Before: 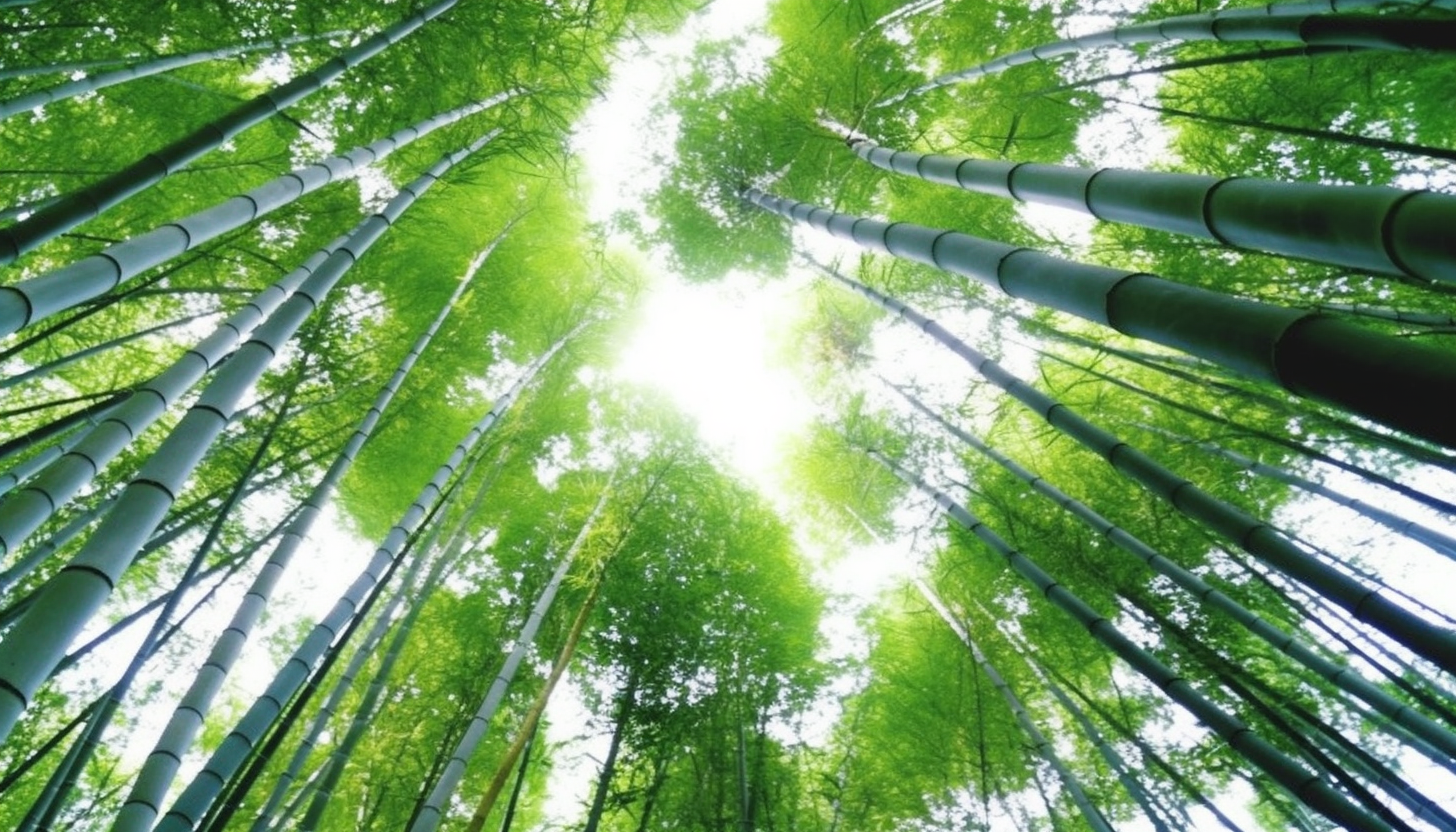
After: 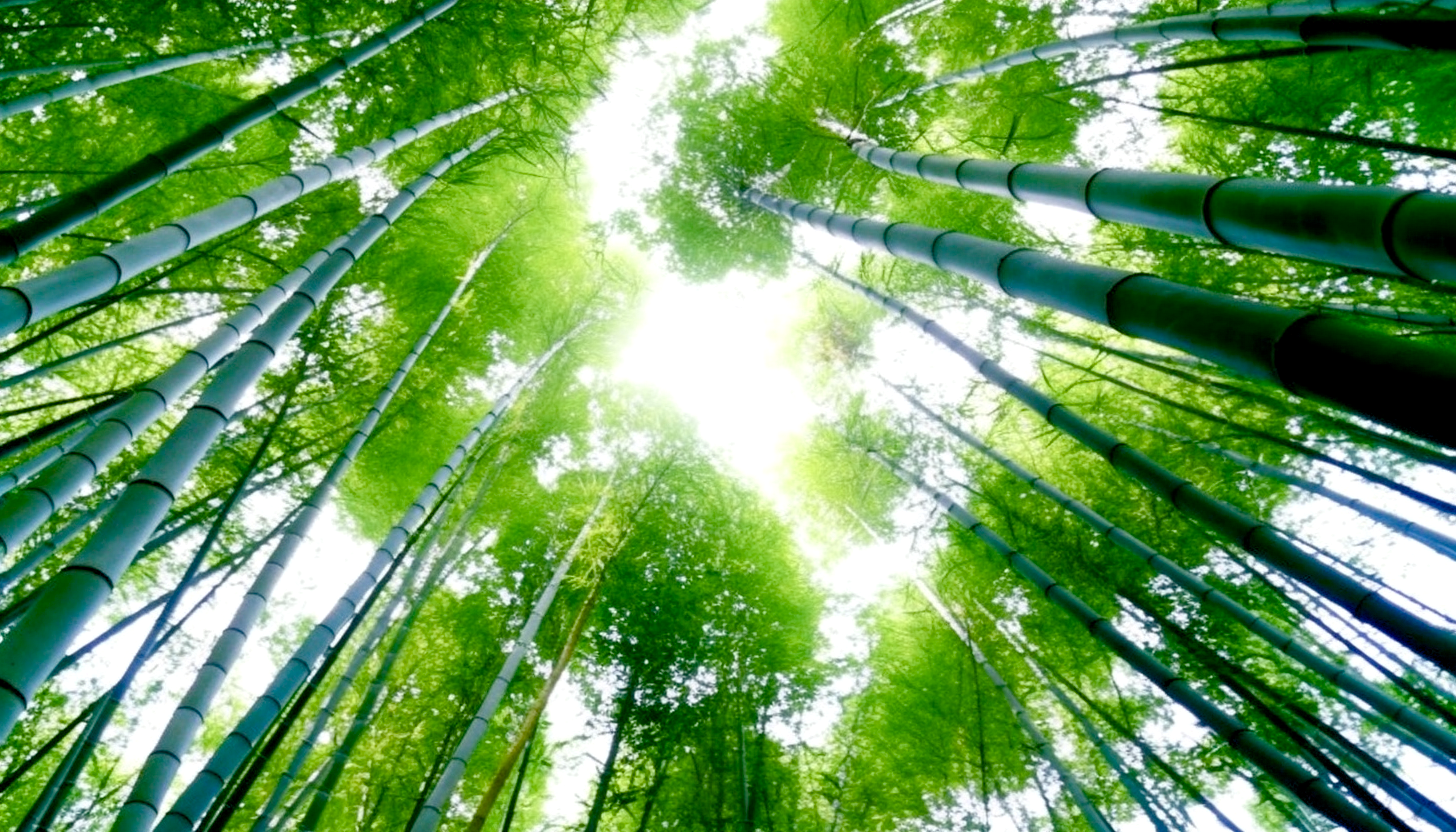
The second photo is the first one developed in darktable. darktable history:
color balance rgb: shadows lift › chroma 0.692%, shadows lift › hue 115.11°, highlights gain › luminance 14.935%, global offset › luminance -0.966%, perceptual saturation grading › global saturation 20%, perceptual saturation grading › highlights -50.428%, perceptual saturation grading › shadows 31.141%, perceptual brilliance grading › global brilliance -1.062%, perceptual brilliance grading › highlights -0.548%, perceptual brilliance grading › mid-tones -2.08%, perceptual brilliance grading › shadows -1.203%, global vibrance 39.445%
